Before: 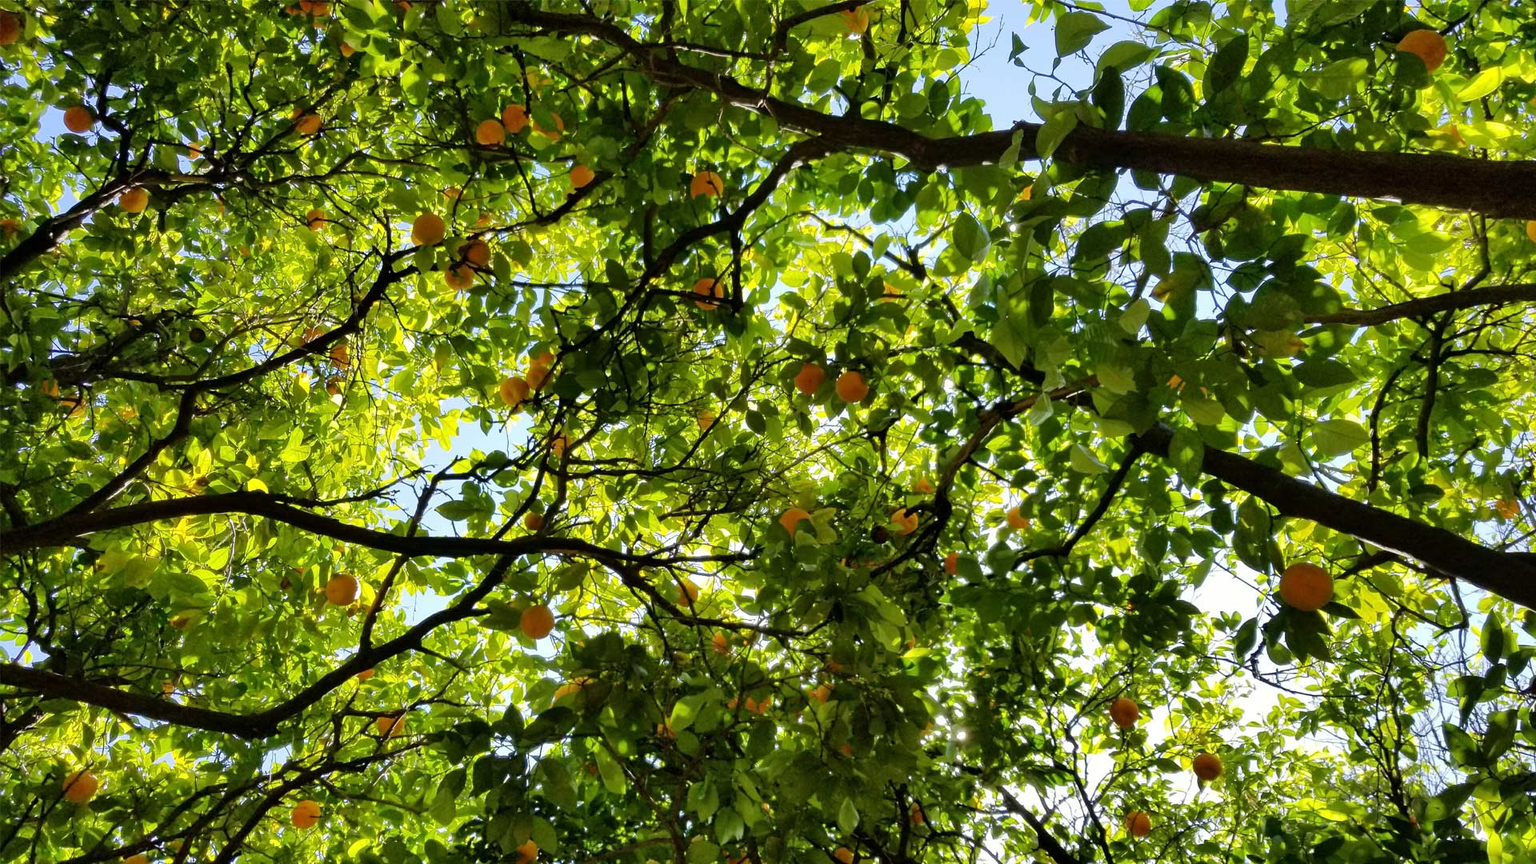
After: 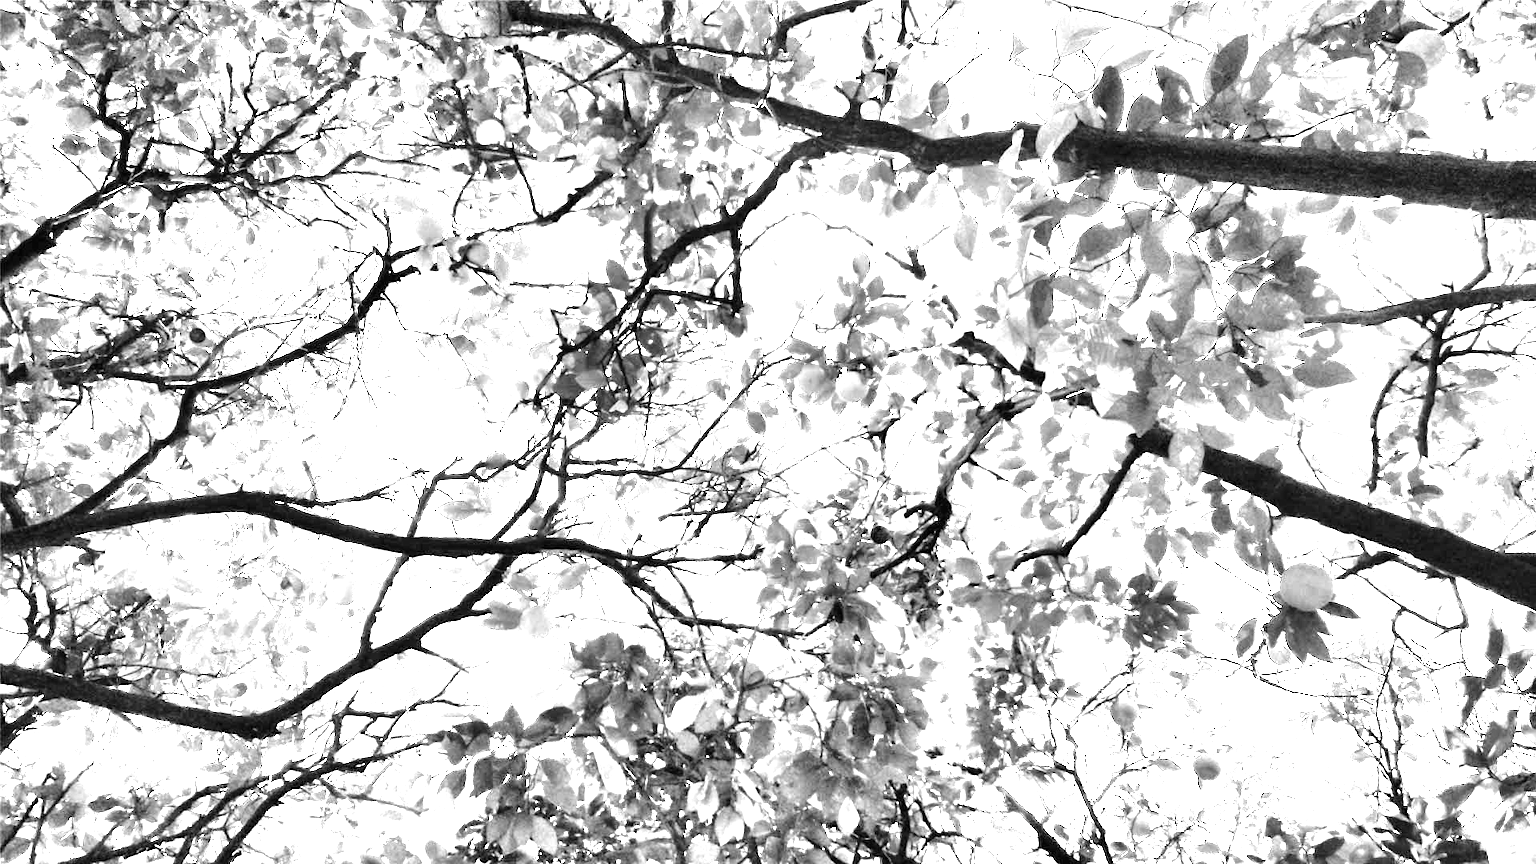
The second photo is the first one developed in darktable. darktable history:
color zones: curves: ch1 [(0, -0.394) (0.143, -0.394) (0.286, -0.394) (0.429, -0.392) (0.571, -0.391) (0.714, -0.391) (0.857, -0.391) (1, -0.394)]
tone equalizer: -8 EV -1.12 EV, -7 EV -1.05 EV, -6 EV -0.84 EV, -5 EV -0.582 EV, -3 EV 0.546 EV, -2 EV 0.881 EV, -1 EV 1.01 EV, +0 EV 1.07 EV
exposure: black level correction 0, exposure 2.332 EV, compensate exposure bias true, compensate highlight preservation false
